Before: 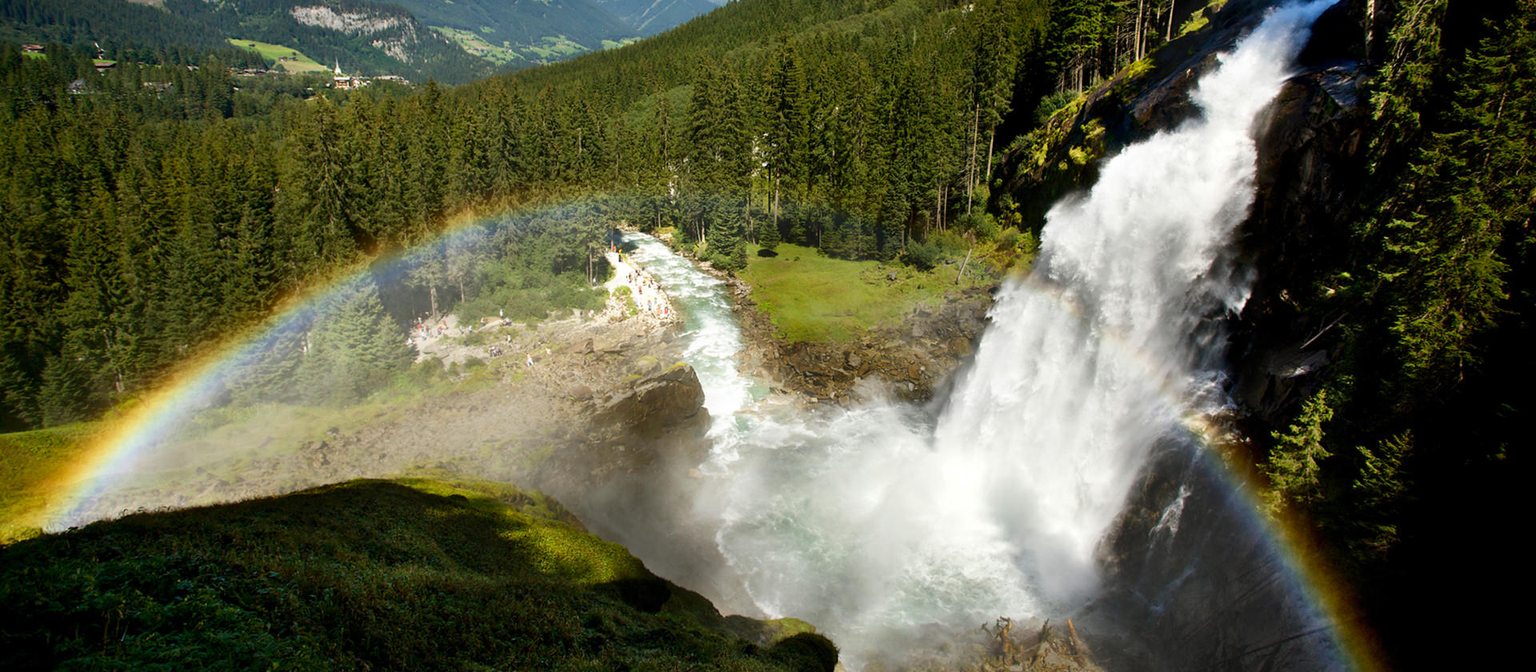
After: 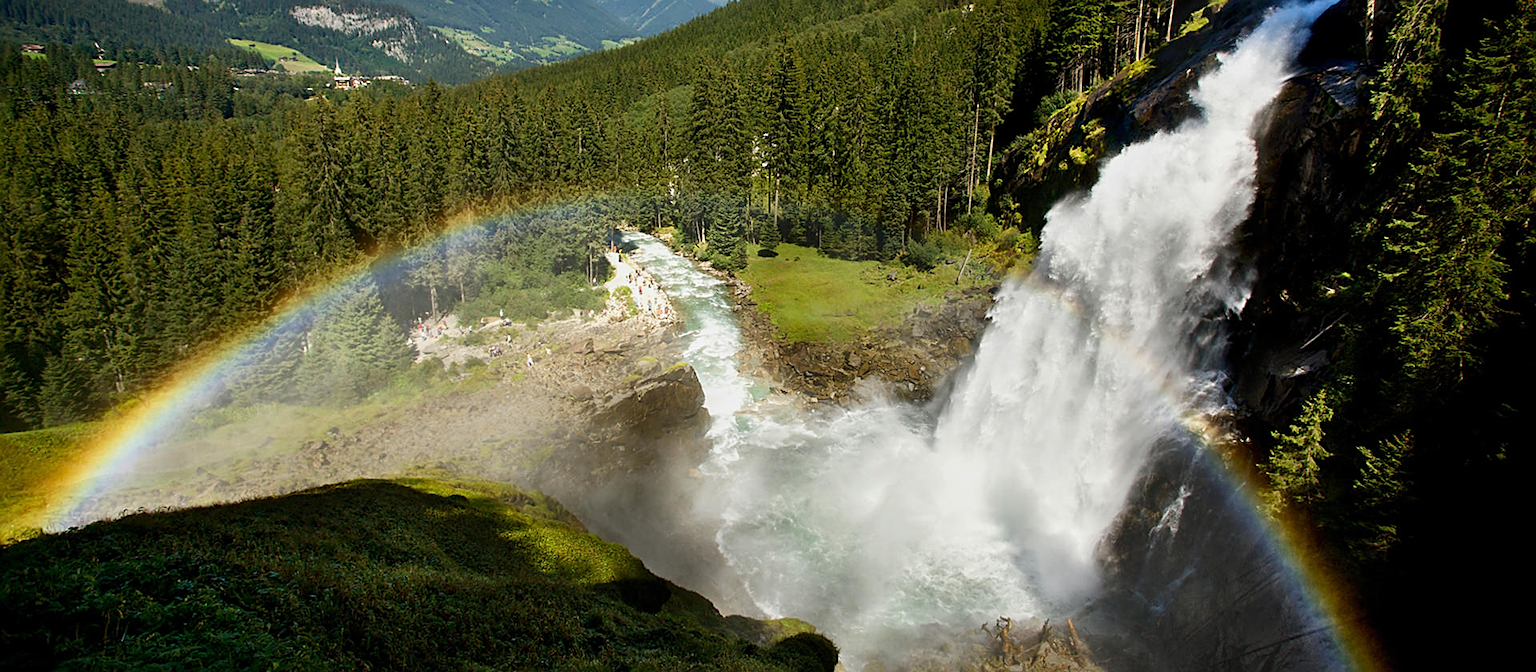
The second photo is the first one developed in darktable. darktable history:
sharpen: on, module defaults
tone equalizer: -8 EV -0.002 EV, -7 EV 0.005 EV, -6 EV -0.009 EV, -5 EV 0.011 EV, -4 EV -0.012 EV, -3 EV 0.007 EV, -2 EV -0.062 EV, -1 EV -0.293 EV, +0 EV -0.582 EV, smoothing diameter 2%, edges refinement/feathering 20, mask exposure compensation -1.57 EV, filter diffusion 5
